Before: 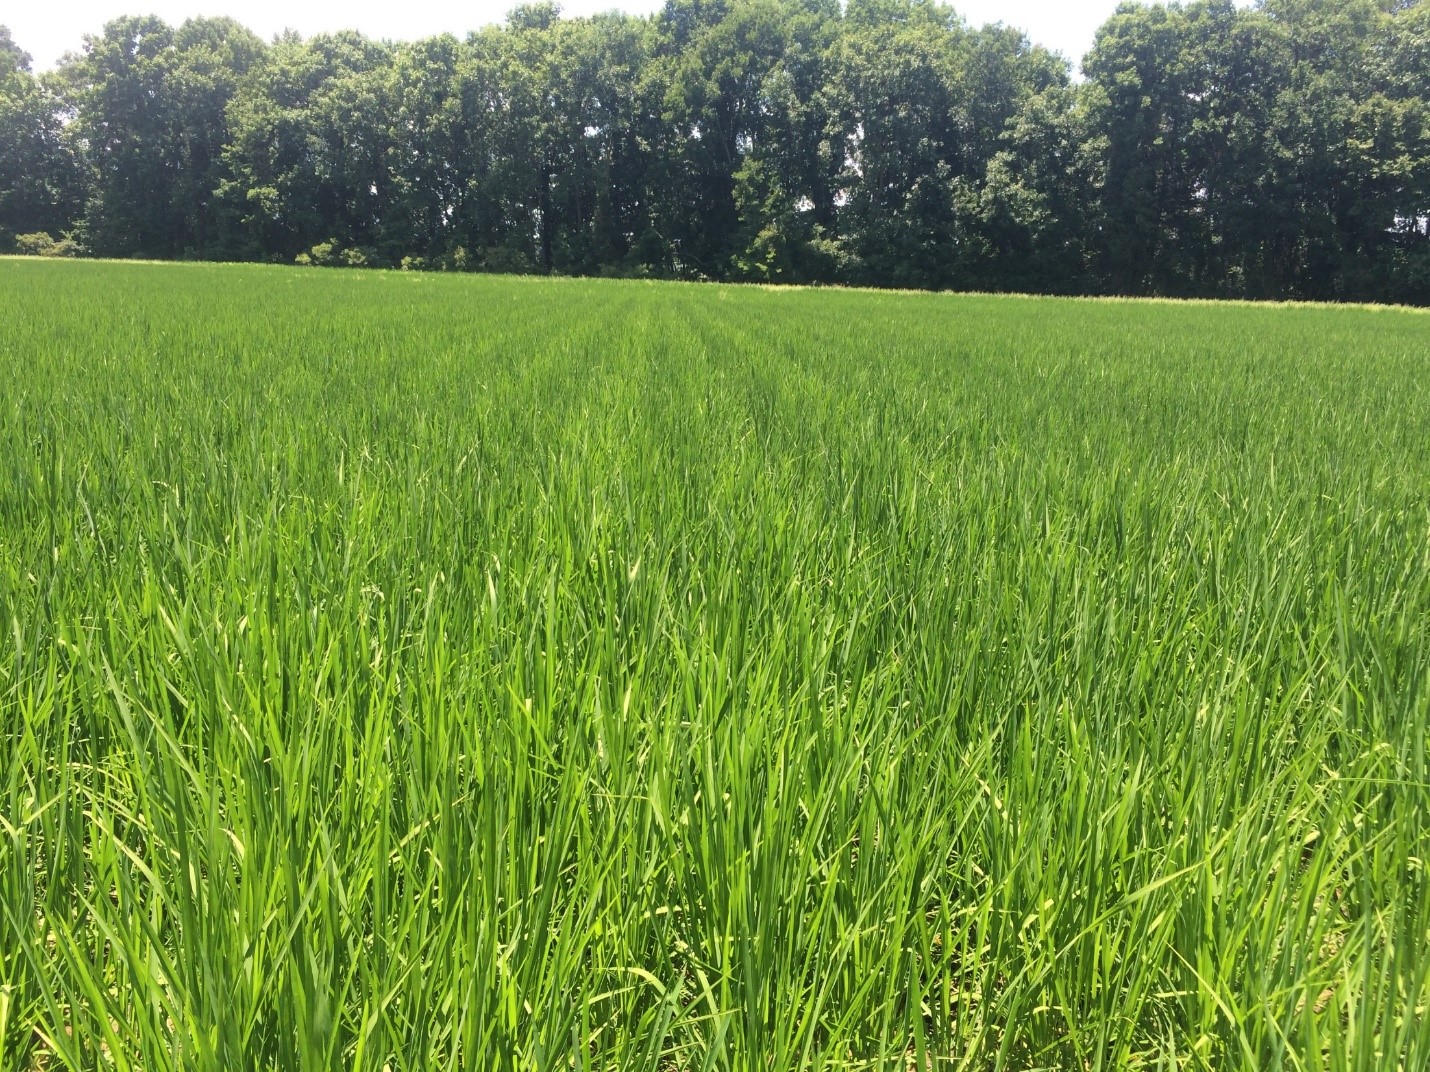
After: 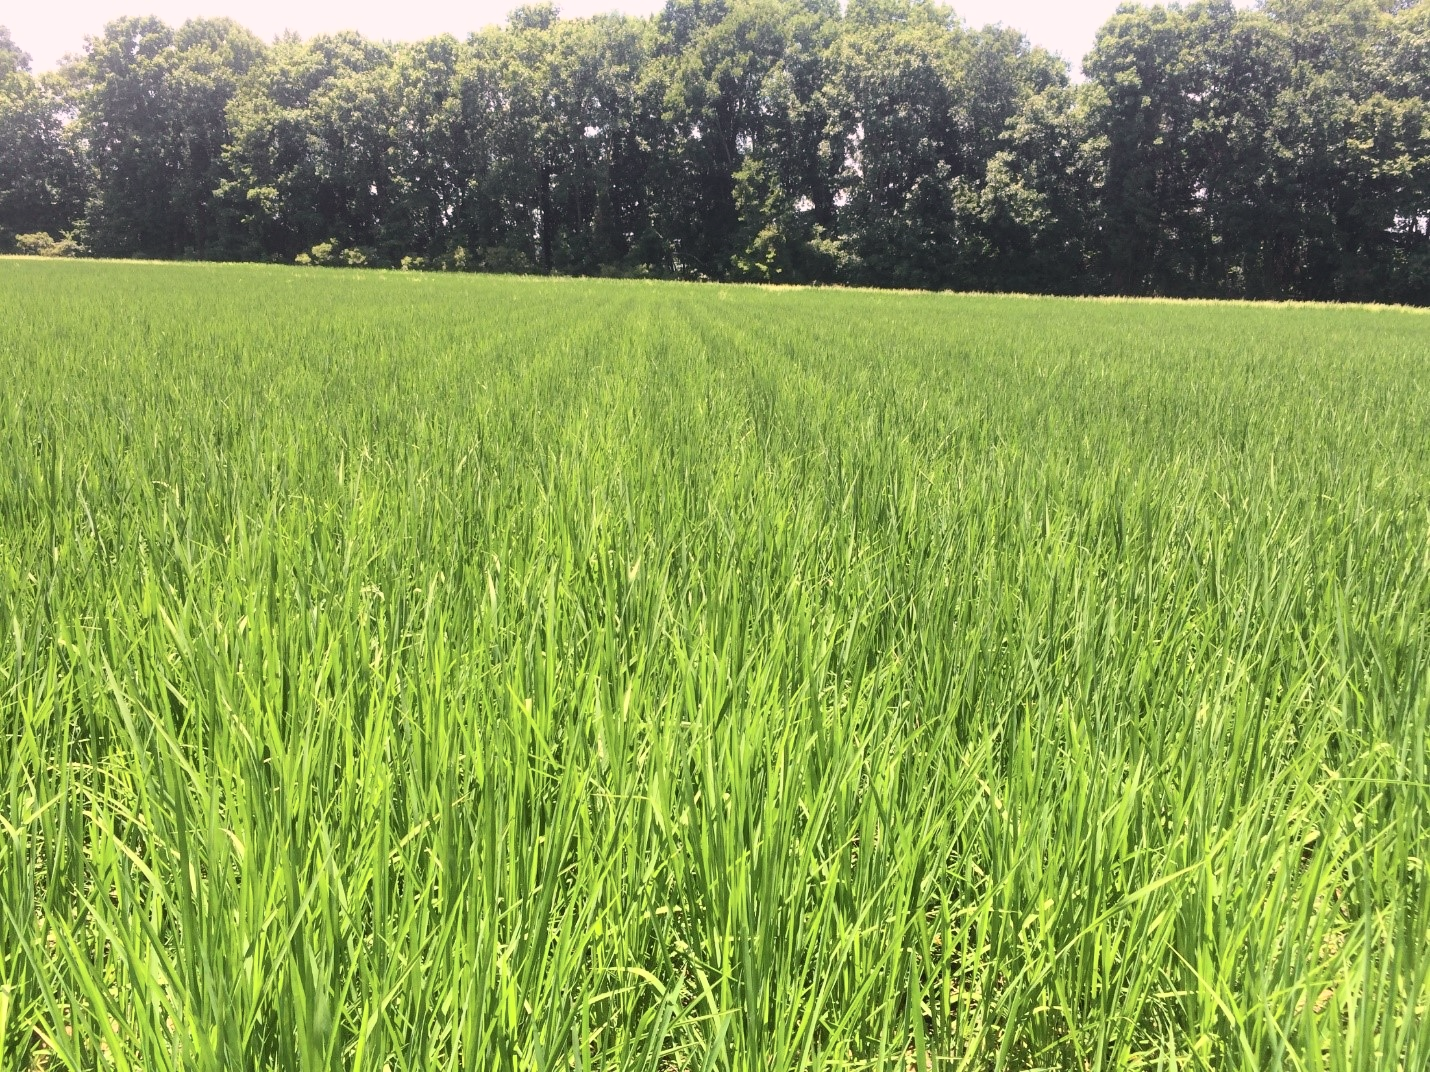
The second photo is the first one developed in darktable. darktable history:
tone curve: curves: ch0 [(0.003, 0.029) (0.202, 0.232) (0.46, 0.56) (0.611, 0.739) (0.843, 0.941) (1, 0.99)]; ch1 [(0, 0) (0.35, 0.356) (0.45, 0.453) (0.508, 0.515) (0.617, 0.601) (1, 1)]; ch2 [(0, 0) (0.456, 0.469) (0.5, 0.5) (0.556, 0.566) (0.635, 0.642) (1, 1)], color space Lab, independent channels, preserve colors none
graduated density: density 0.38 EV, hardness 21%, rotation -6.11°, saturation 32%
